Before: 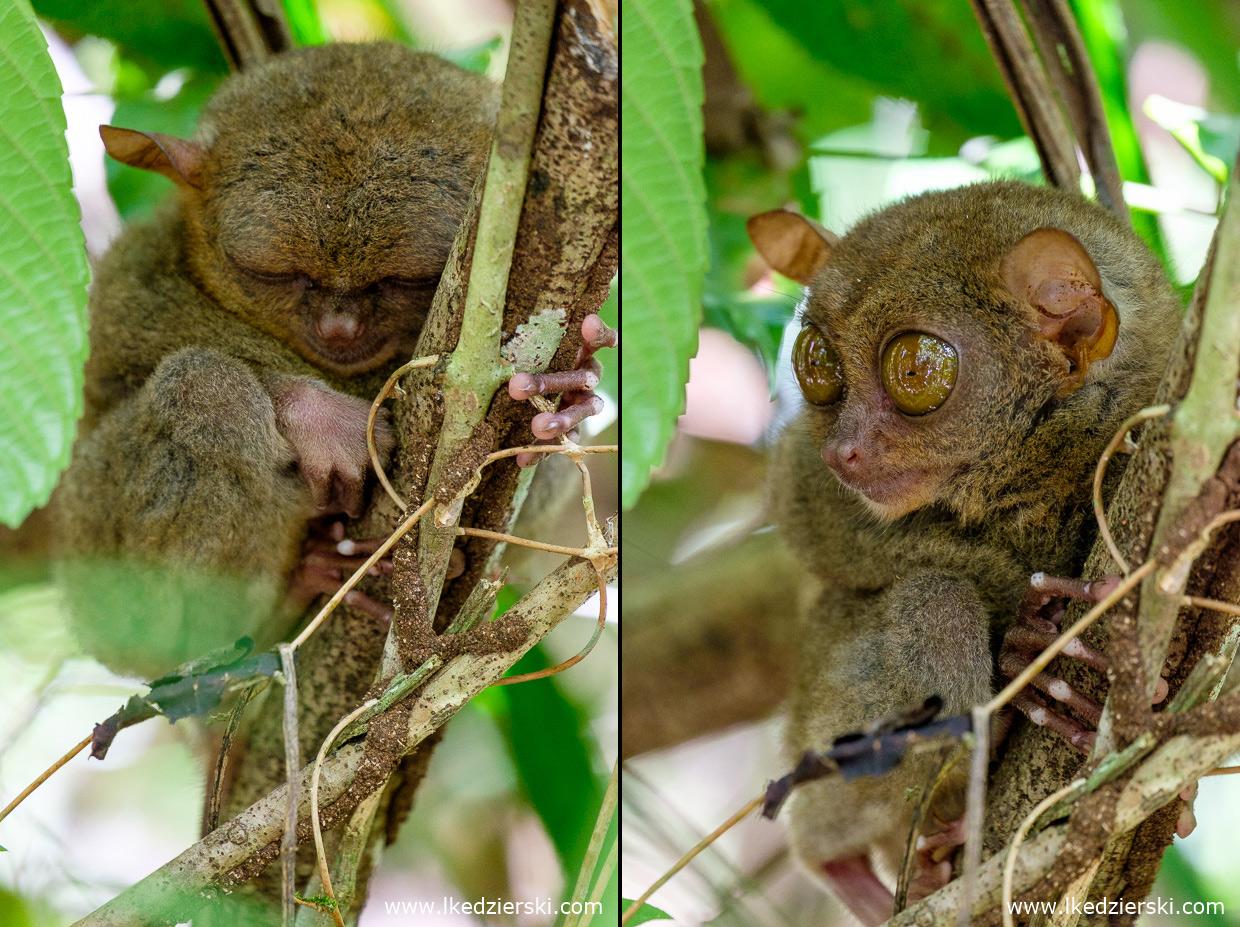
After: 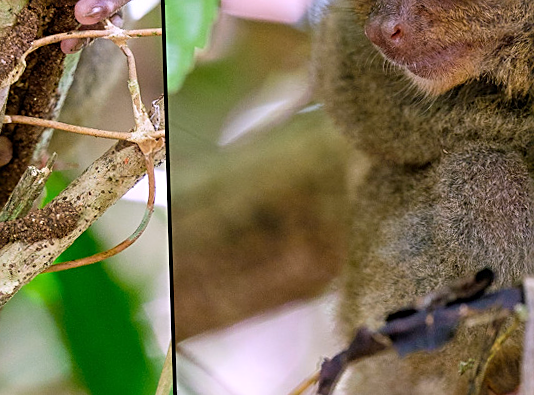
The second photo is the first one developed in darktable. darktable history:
sharpen: on, module defaults
crop: left 37.221%, top 45.169%, right 20.63%, bottom 13.777%
rotate and perspective: rotation -1.77°, lens shift (horizontal) 0.004, automatic cropping off
white balance: red 1.066, blue 1.119
